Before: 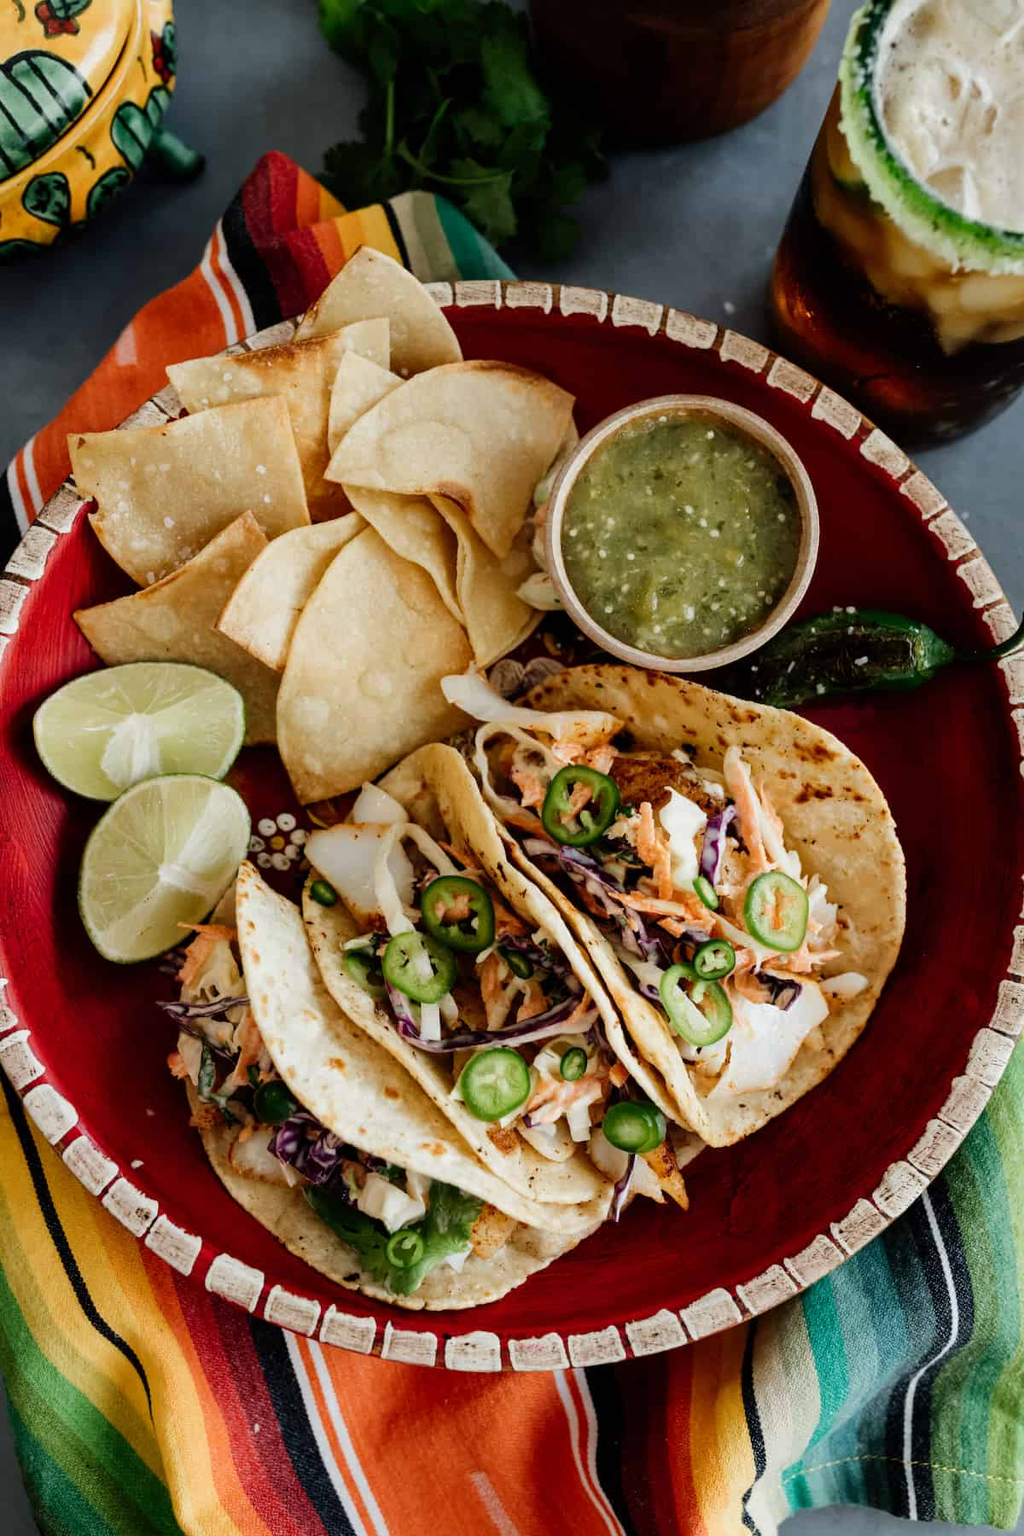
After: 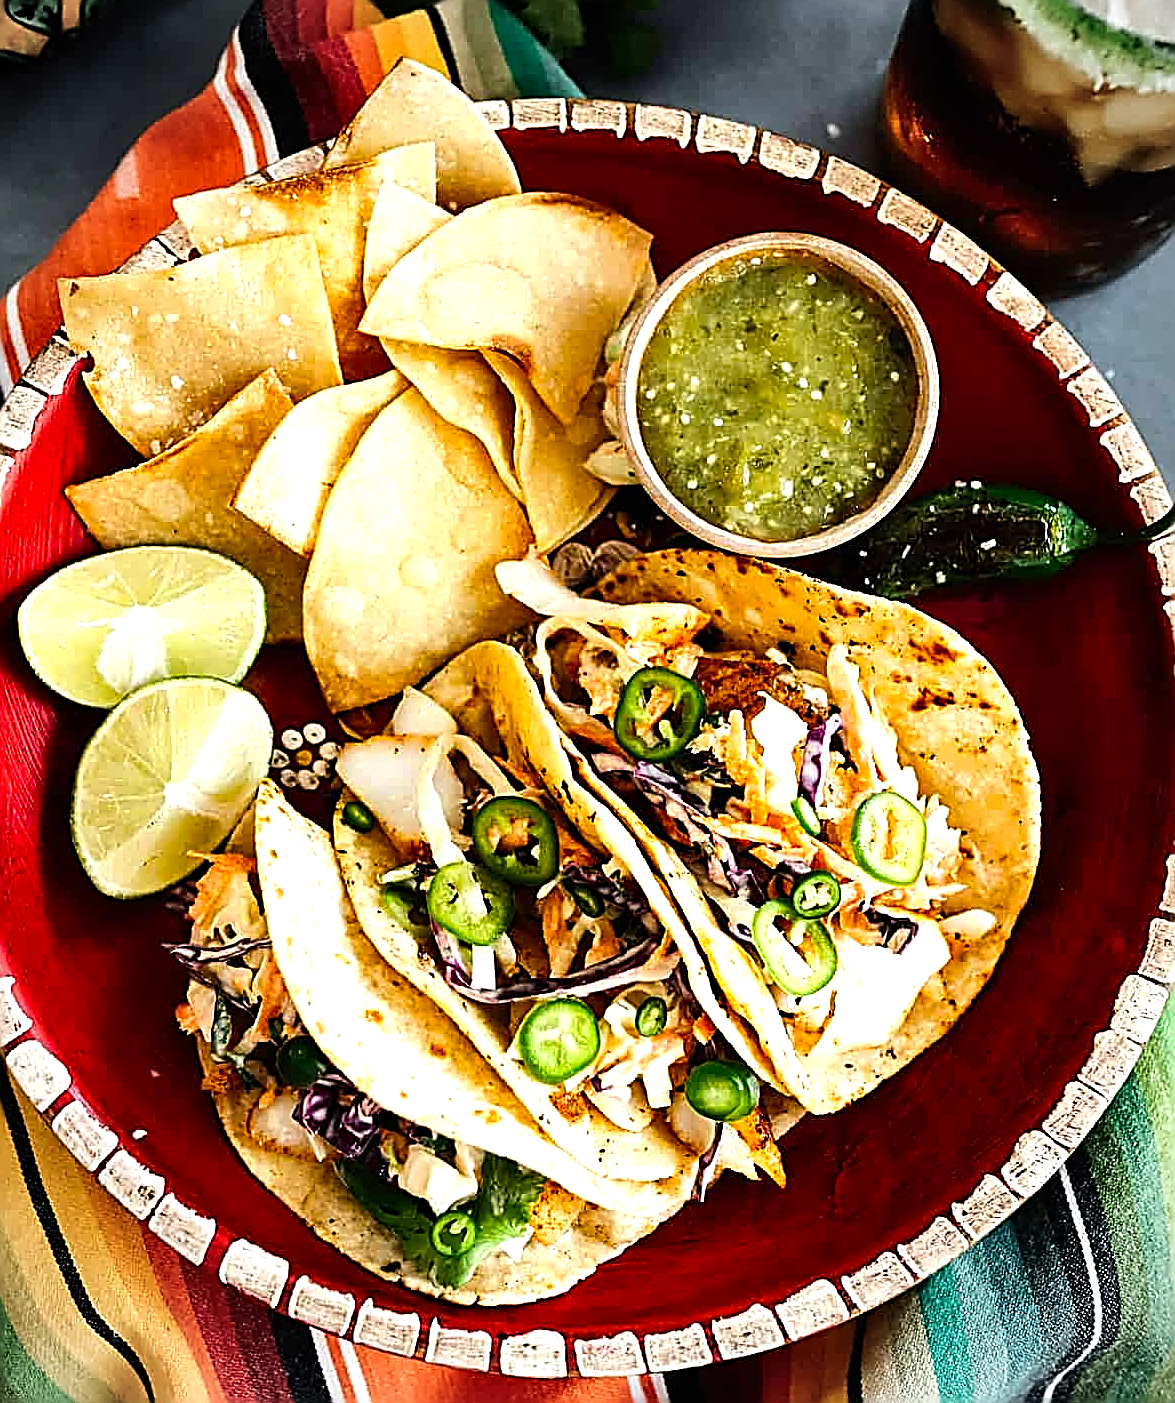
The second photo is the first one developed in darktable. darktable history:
tone equalizer: -8 EV -0.417 EV, -7 EV -0.389 EV, -6 EV -0.333 EV, -5 EV -0.222 EV, -3 EV 0.222 EV, -2 EV 0.333 EV, -1 EV 0.389 EV, +0 EV 0.417 EV, edges refinement/feathering 500, mask exposure compensation -1.57 EV, preserve details no
crop and rotate: left 1.814%, top 12.818%, right 0.25%, bottom 9.225%
exposure: black level correction 0, exposure 0.7 EV, compensate exposure bias true, compensate highlight preservation false
vignetting: on, module defaults
shadows and highlights: shadows 37.27, highlights -28.18, soften with gaussian
sharpen: amount 2
color balance: output saturation 120%
